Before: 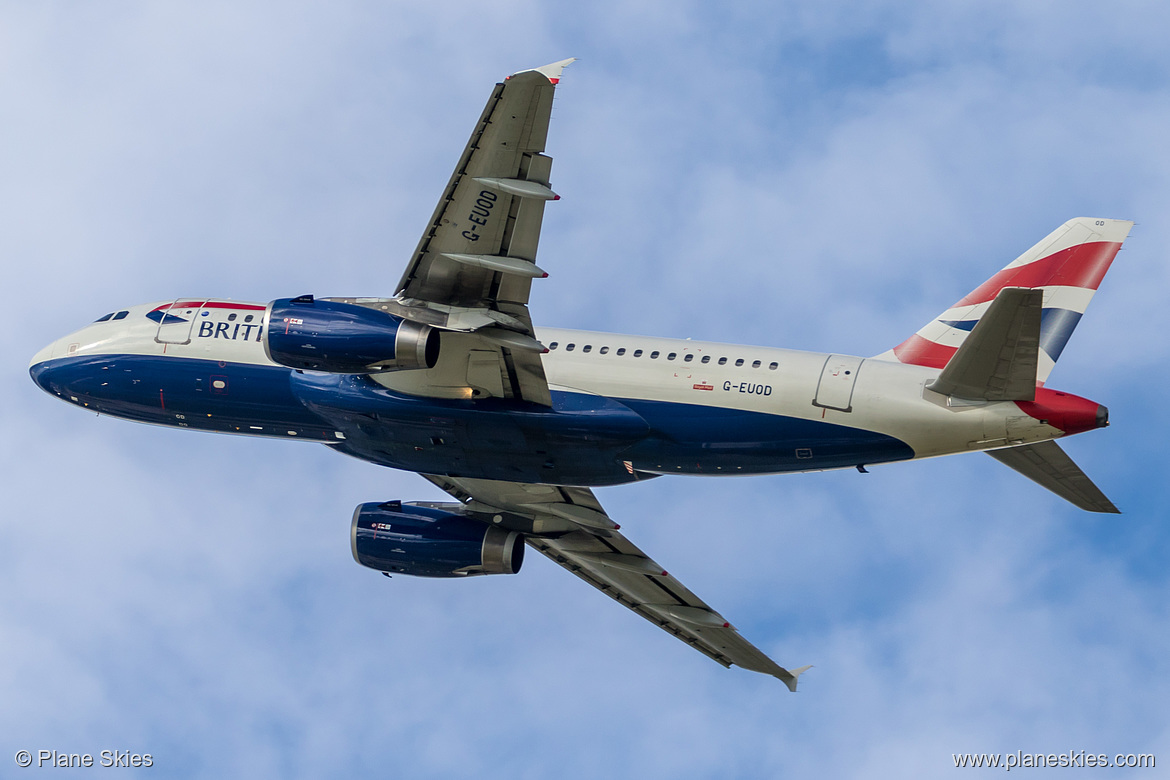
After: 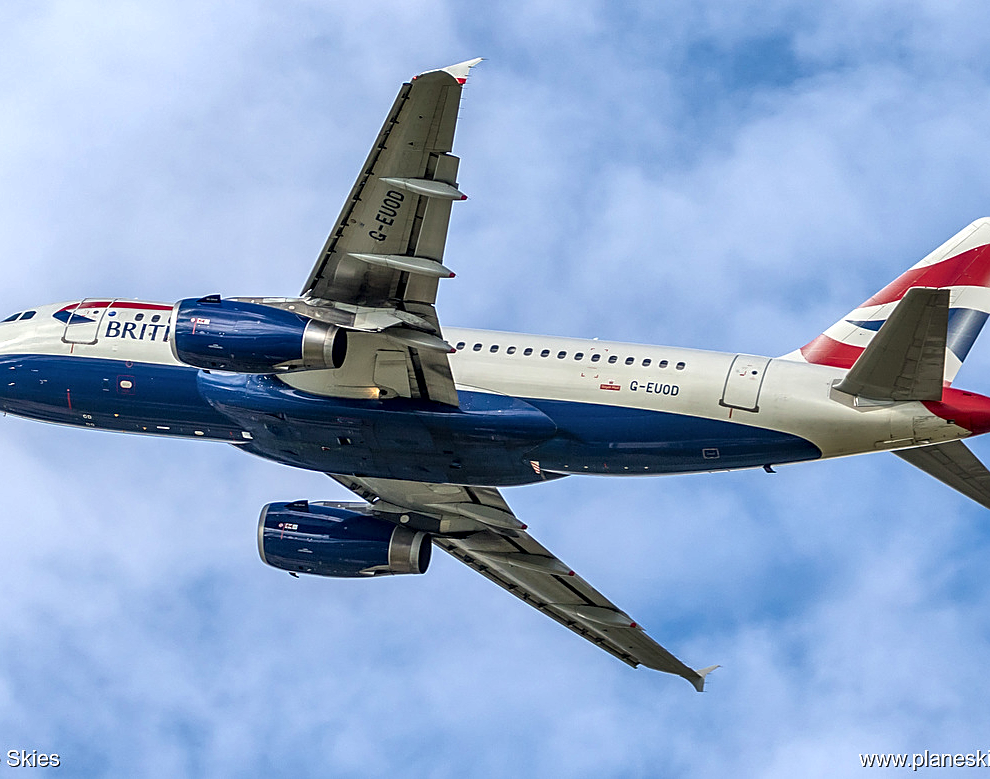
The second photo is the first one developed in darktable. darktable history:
shadows and highlights: soften with gaussian
crop: left 7.982%, right 7.379%
exposure: black level correction 0.001, exposure 0.499 EV, compensate highlight preservation false
local contrast: on, module defaults
sharpen: on, module defaults
